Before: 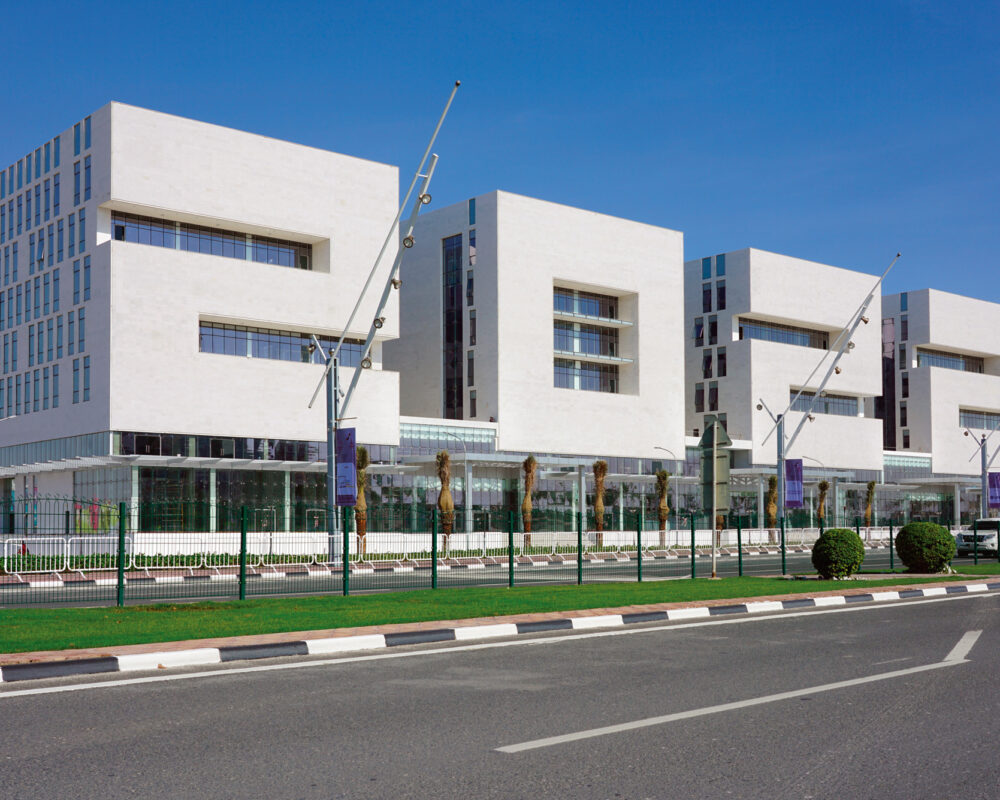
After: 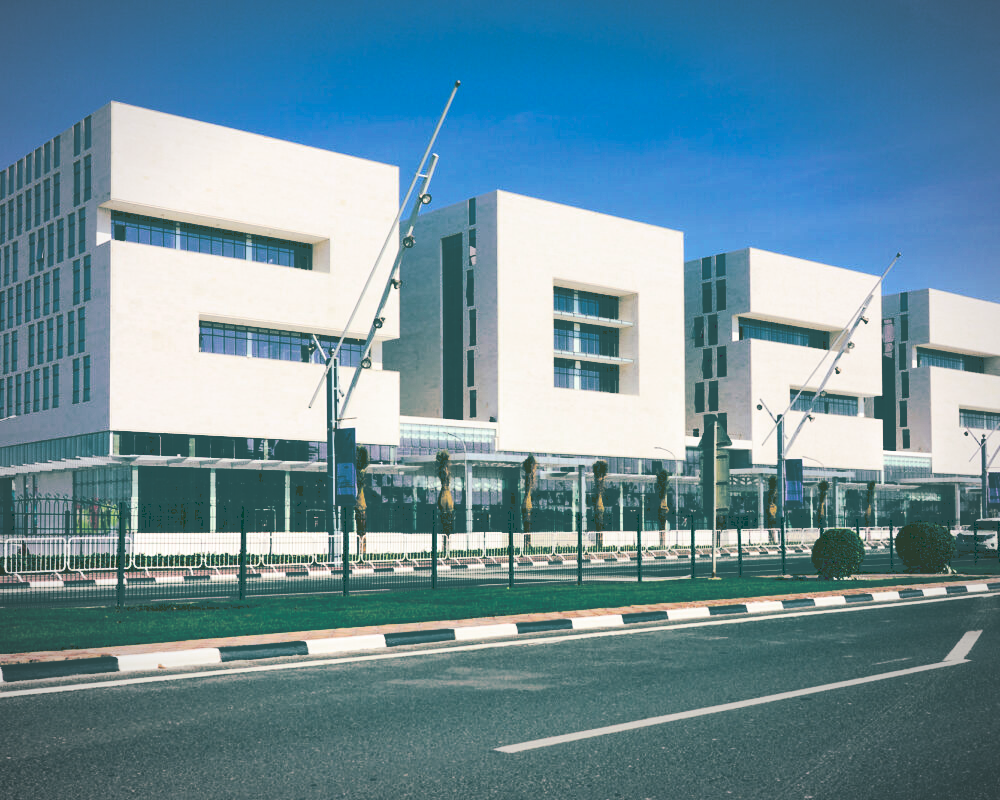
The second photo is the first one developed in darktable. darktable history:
vignetting: fall-off radius 70%, automatic ratio true
tone curve: curves: ch0 [(0, 0) (0.003, 0.284) (0.011, 0.284) (0.025, 0.288) (0.044, 0.29) (0.069, 0.292) (0.1, 0.296) (0.136, 0.298) (0.177, 0.305) (0.224, 0.312) (0.277, 0.327) (0.335, 0.362) (0.399, 0.407) (0.468, 0.464) (0.543, 0.537) (0.623, 0.62) (0.709, 0.71) (0.801, 0.79) (0.898, 0.862) (1, 1)], preserve colors none
split-toning: shadows › hue 186.43°, highlights › hue 49.29°, compress 30.29%
contrast brightness saturation: contrast 0.4, brightness 0.05, saturation 0.25
color balance: contrast fulcrum 17.78%
